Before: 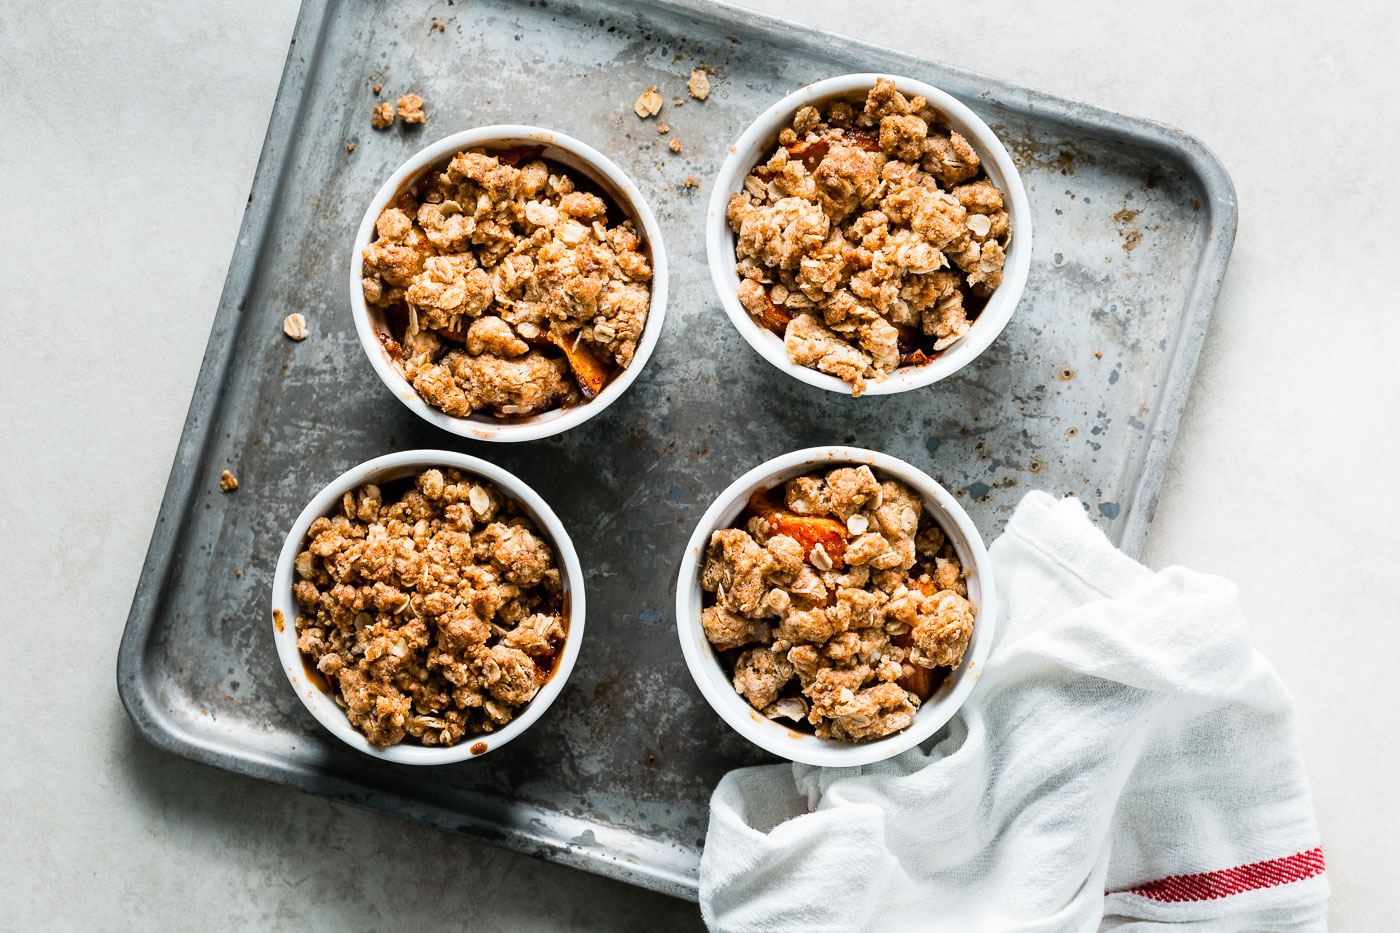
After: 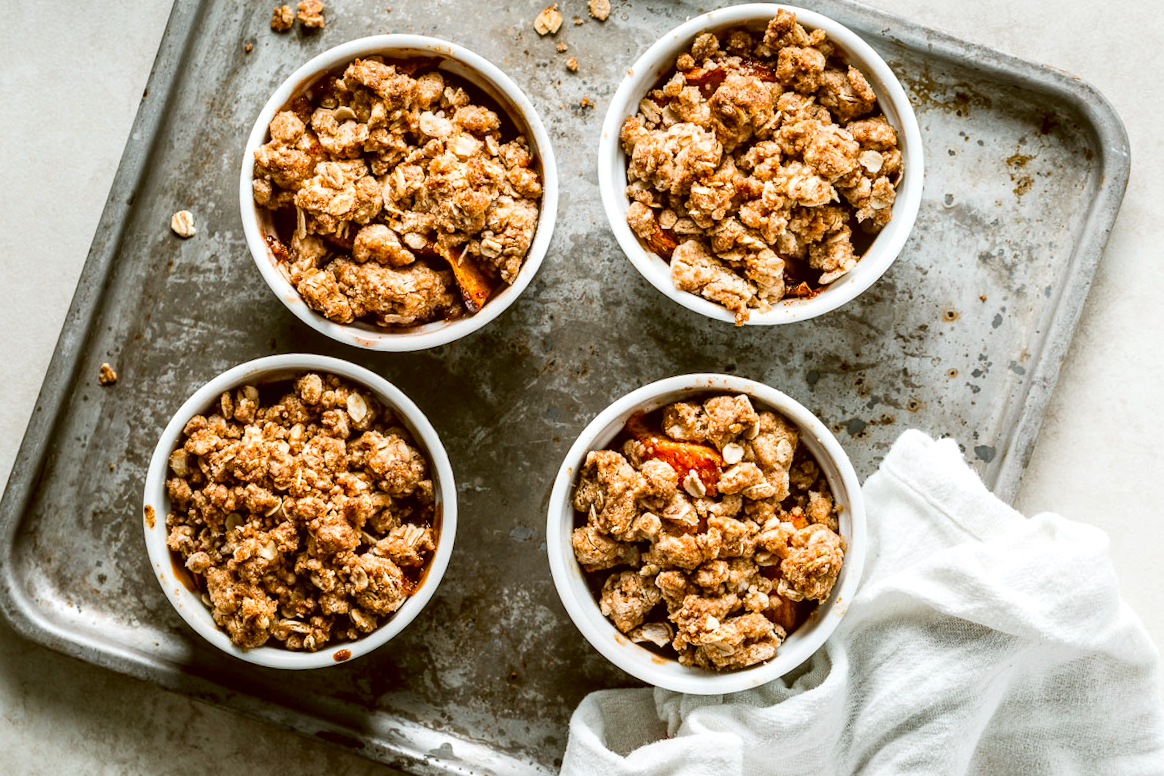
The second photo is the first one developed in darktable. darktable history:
color correction: highlights a* -0.482, highlights b* 0.161, shadows a* 4.66, shadows b* 20.72
contrast equalizer: y [[0.509, 0.517, 0.523, 0.523, 0.517, 0.509], [0.5 ×6], [0.5 ×6], [0 ×6], [0 ×6]]
crop and rotate: angle -3.27°, left 5.211%, top 5.211%, right 4.607%, bottom 4.607%
local contrast: on, module defaults
